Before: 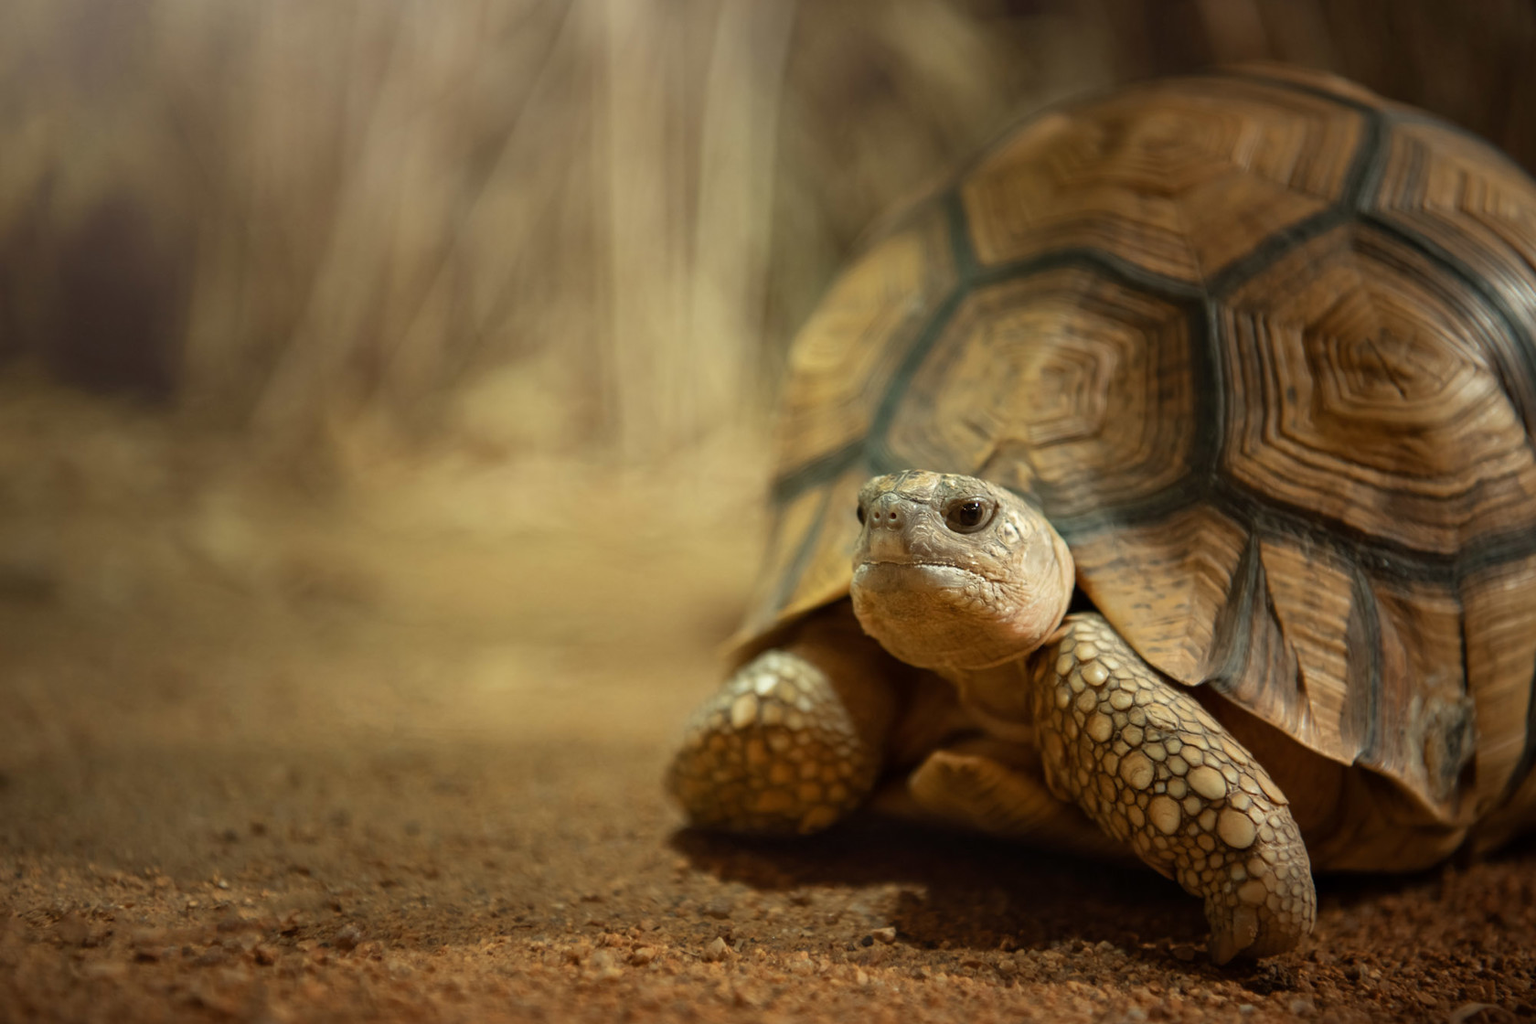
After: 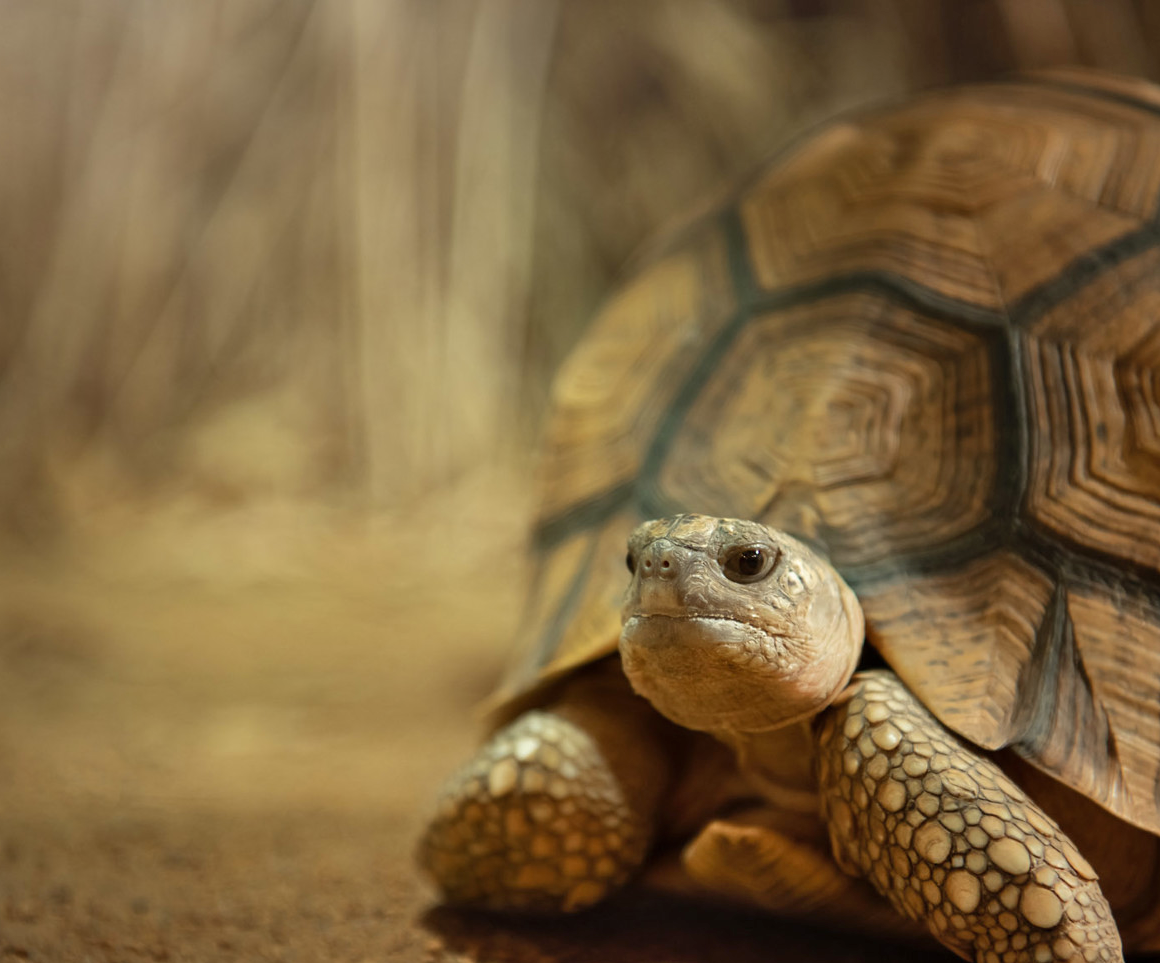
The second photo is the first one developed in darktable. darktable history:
crop: left 18.529%, right 12.388%, bottom 14%
shadows and highlights: soften with gaussian
